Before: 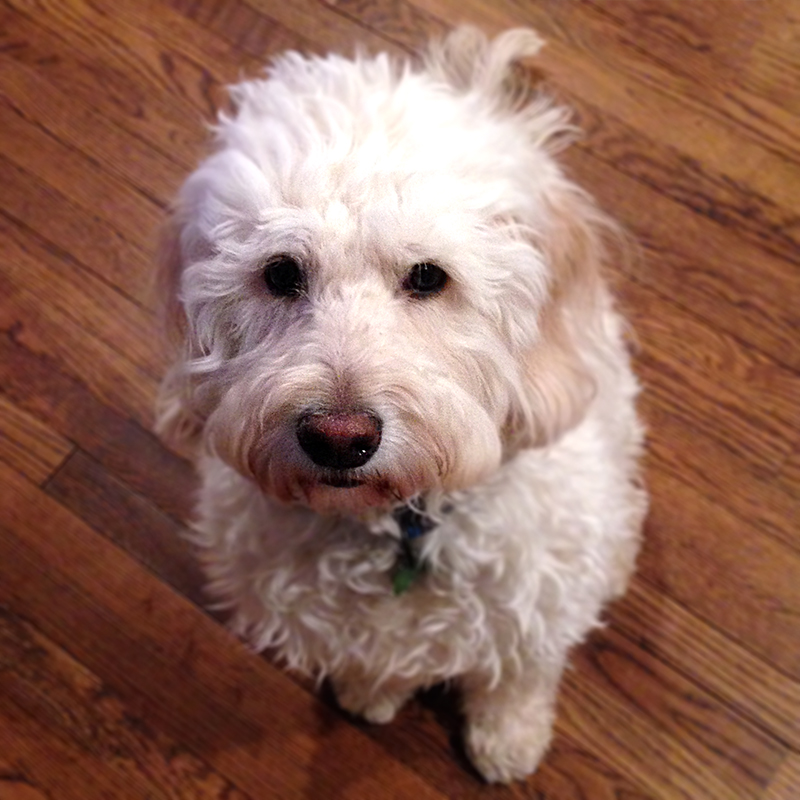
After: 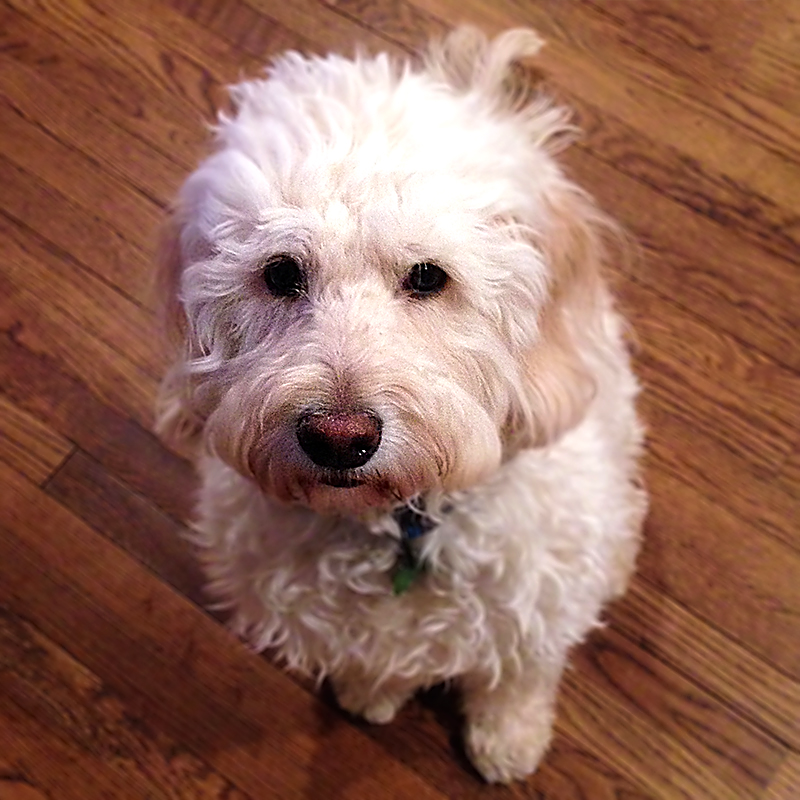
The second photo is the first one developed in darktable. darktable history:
velvia: on, module defaults
sharpen: radius 1.4, amount 1.25, threshold 0.7
